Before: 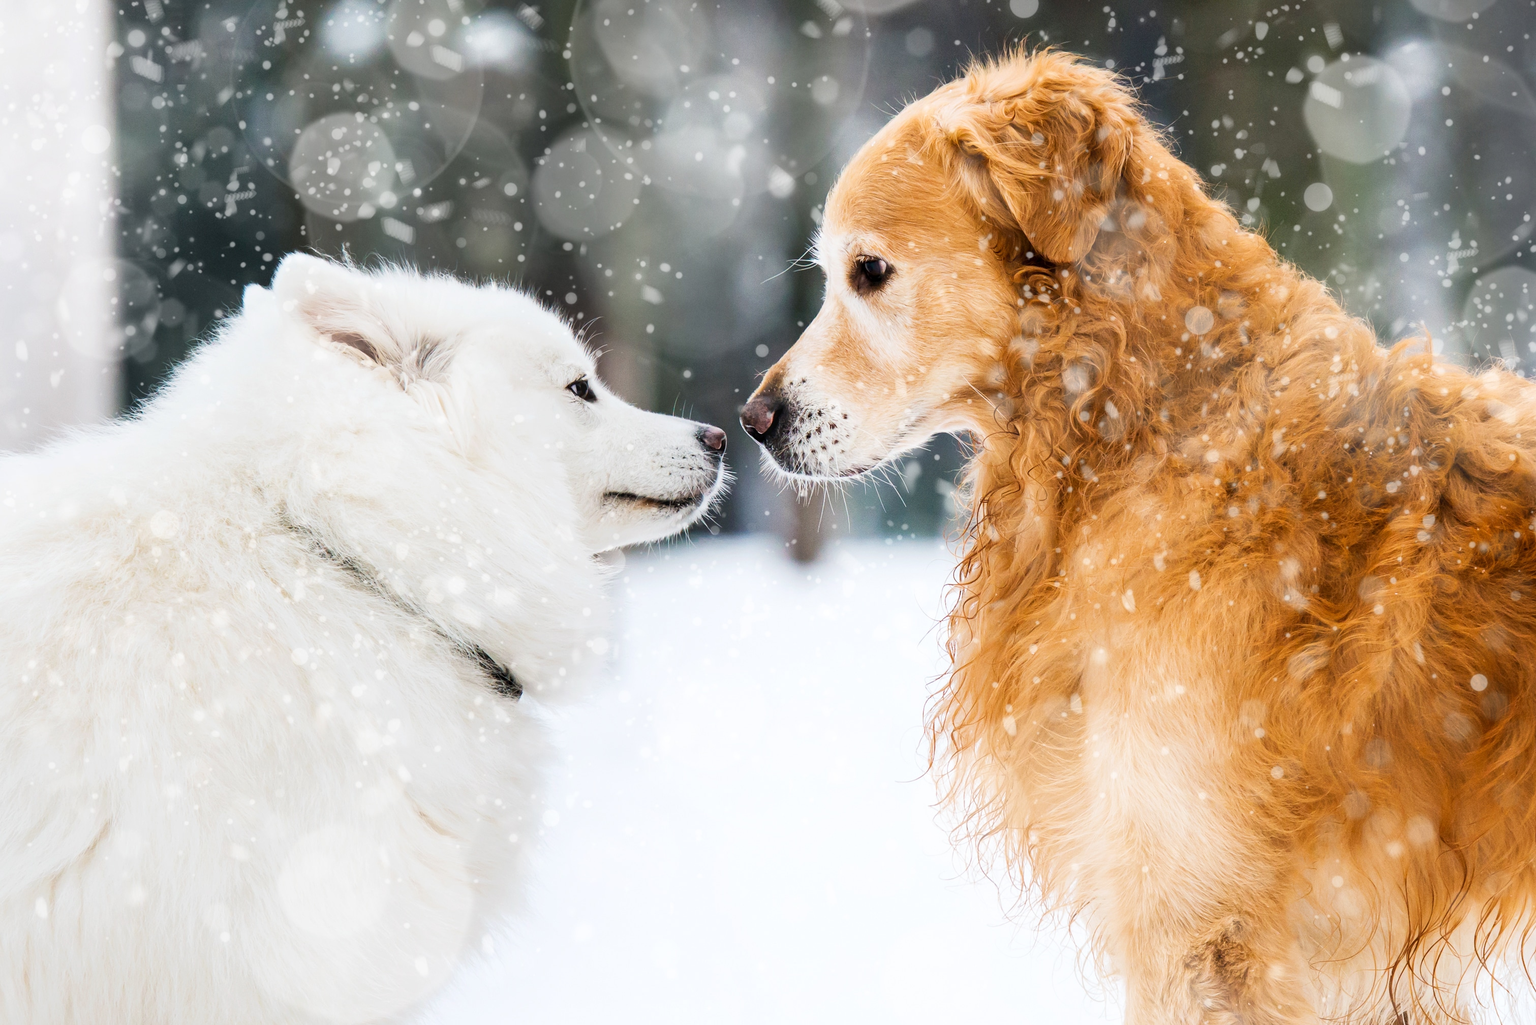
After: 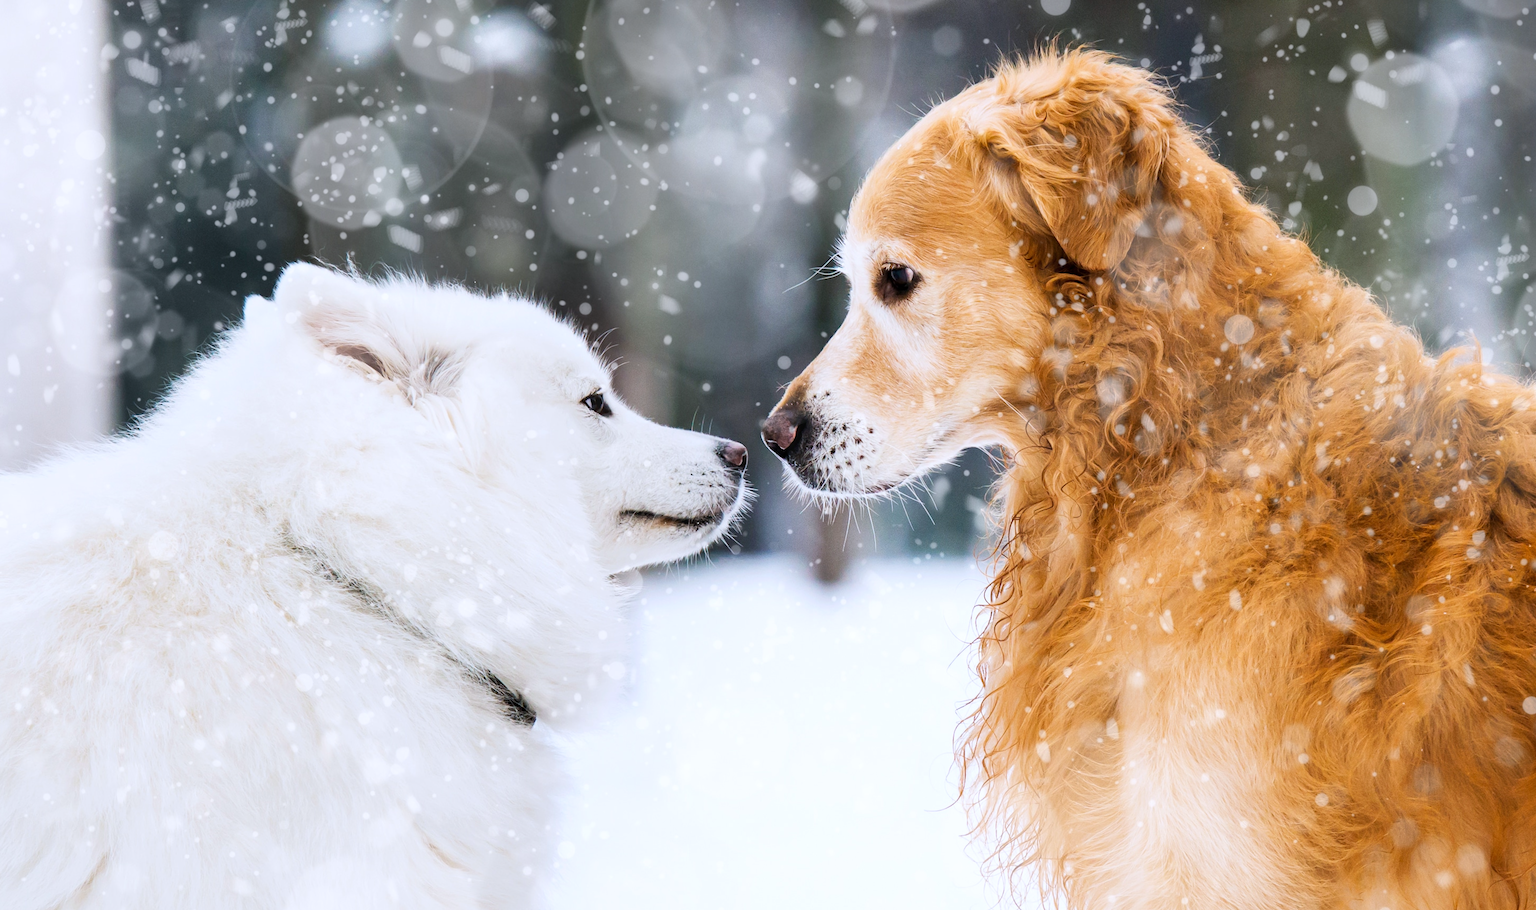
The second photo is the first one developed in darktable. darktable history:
white balance: red 0.984, blue 1.059
levels: levels [0, 0.499, 1]
crop and rotate: angle 0.2°, left 0.275%, right 3.127%, bottom 14.18%
